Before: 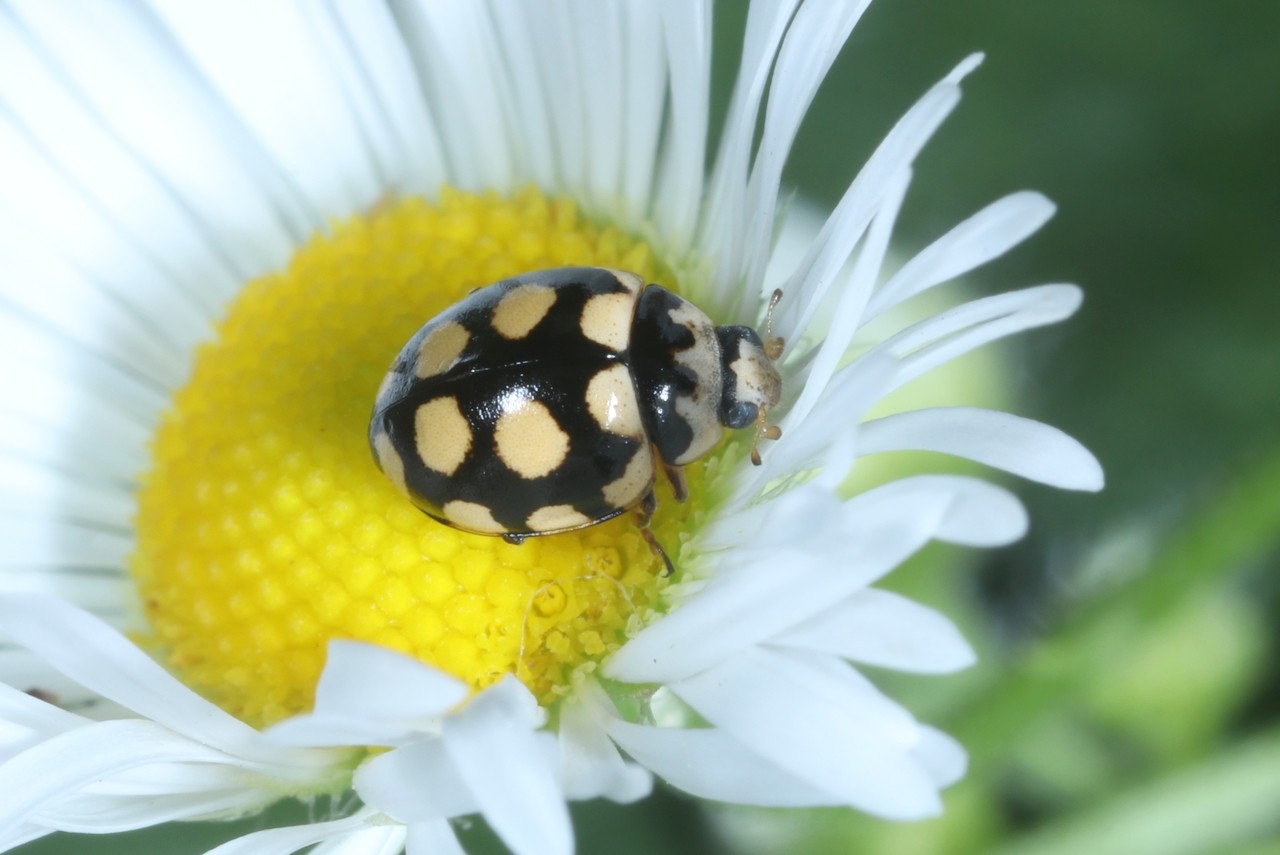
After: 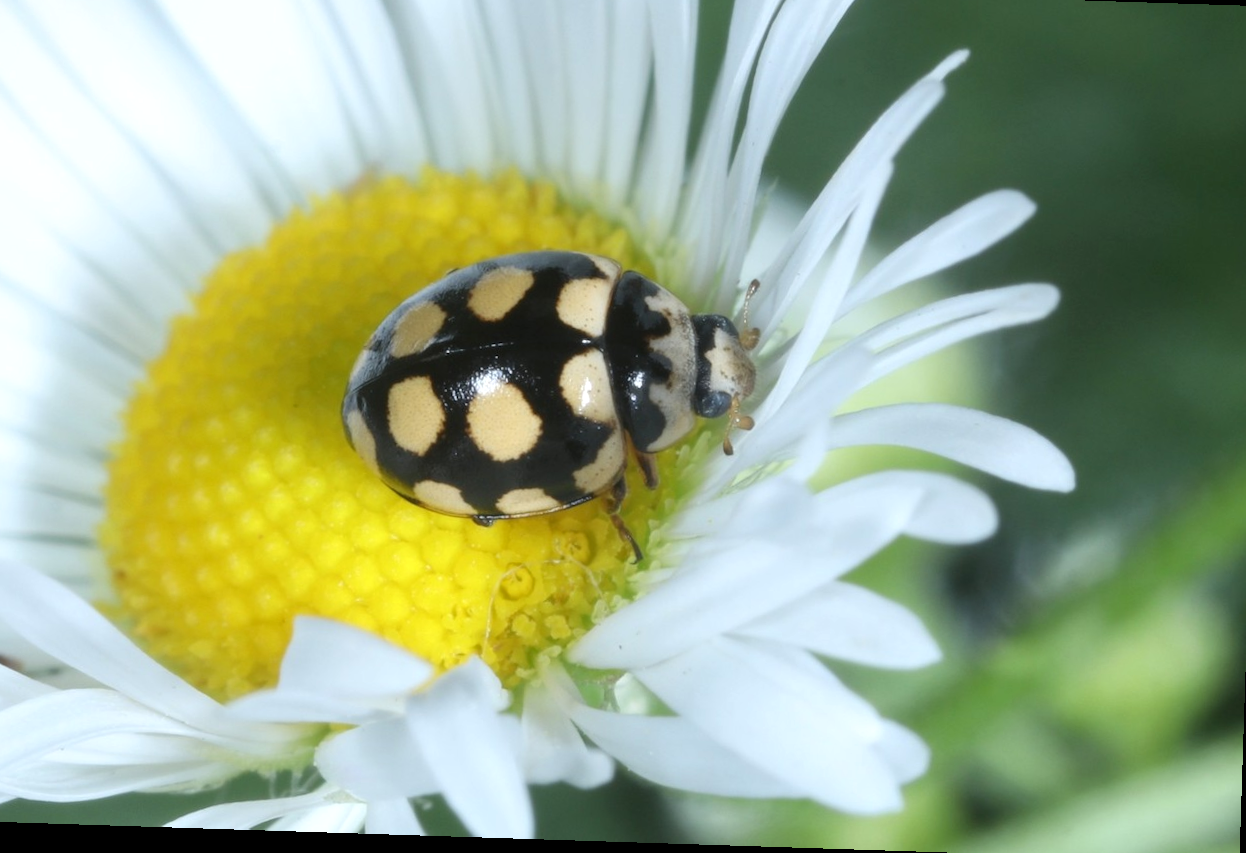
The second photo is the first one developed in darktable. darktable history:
crop and rotate: angle -1.85°, left 3.122%, top 3.948%, right 1.511%, bottom 0.74%
local contrast: highlights 102%, shadows 101%, detail 119%, midtone range 0.2
